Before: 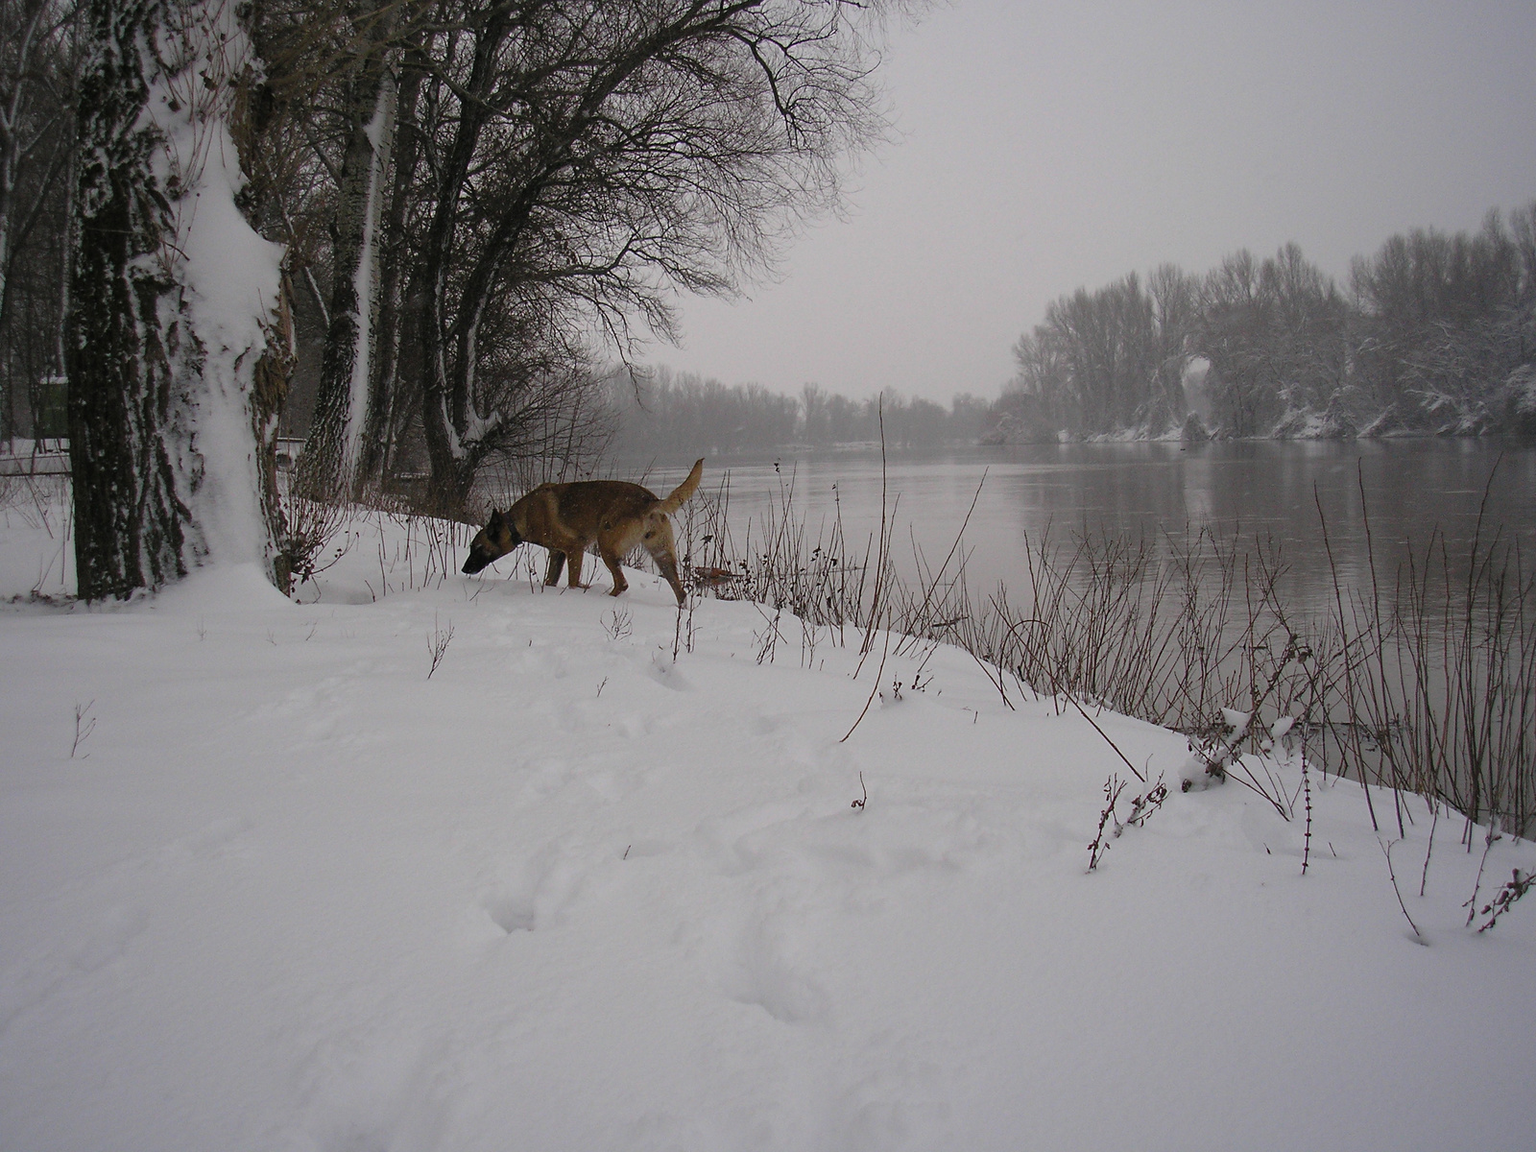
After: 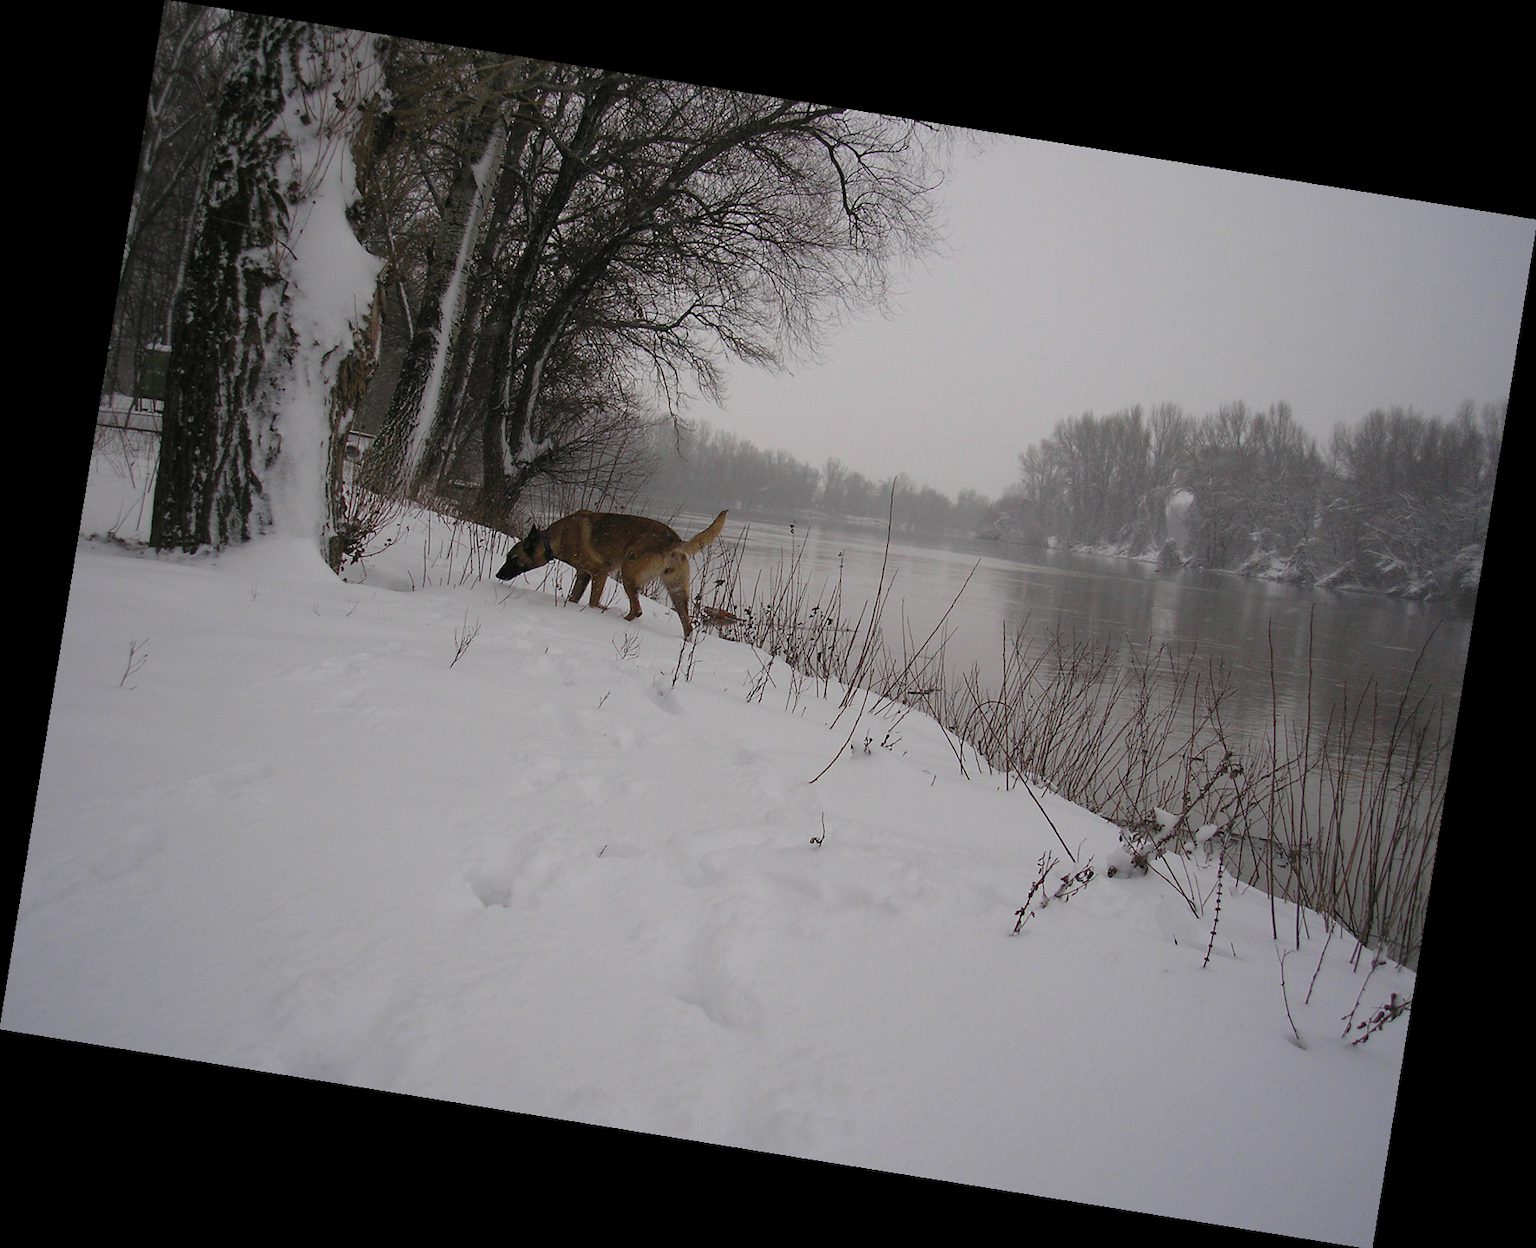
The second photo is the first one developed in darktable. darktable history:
rotate and perspective: rotation 9.12°, automatic cropping off
sharpen: radius 5.325, amount 0.312, threshold 26.433
